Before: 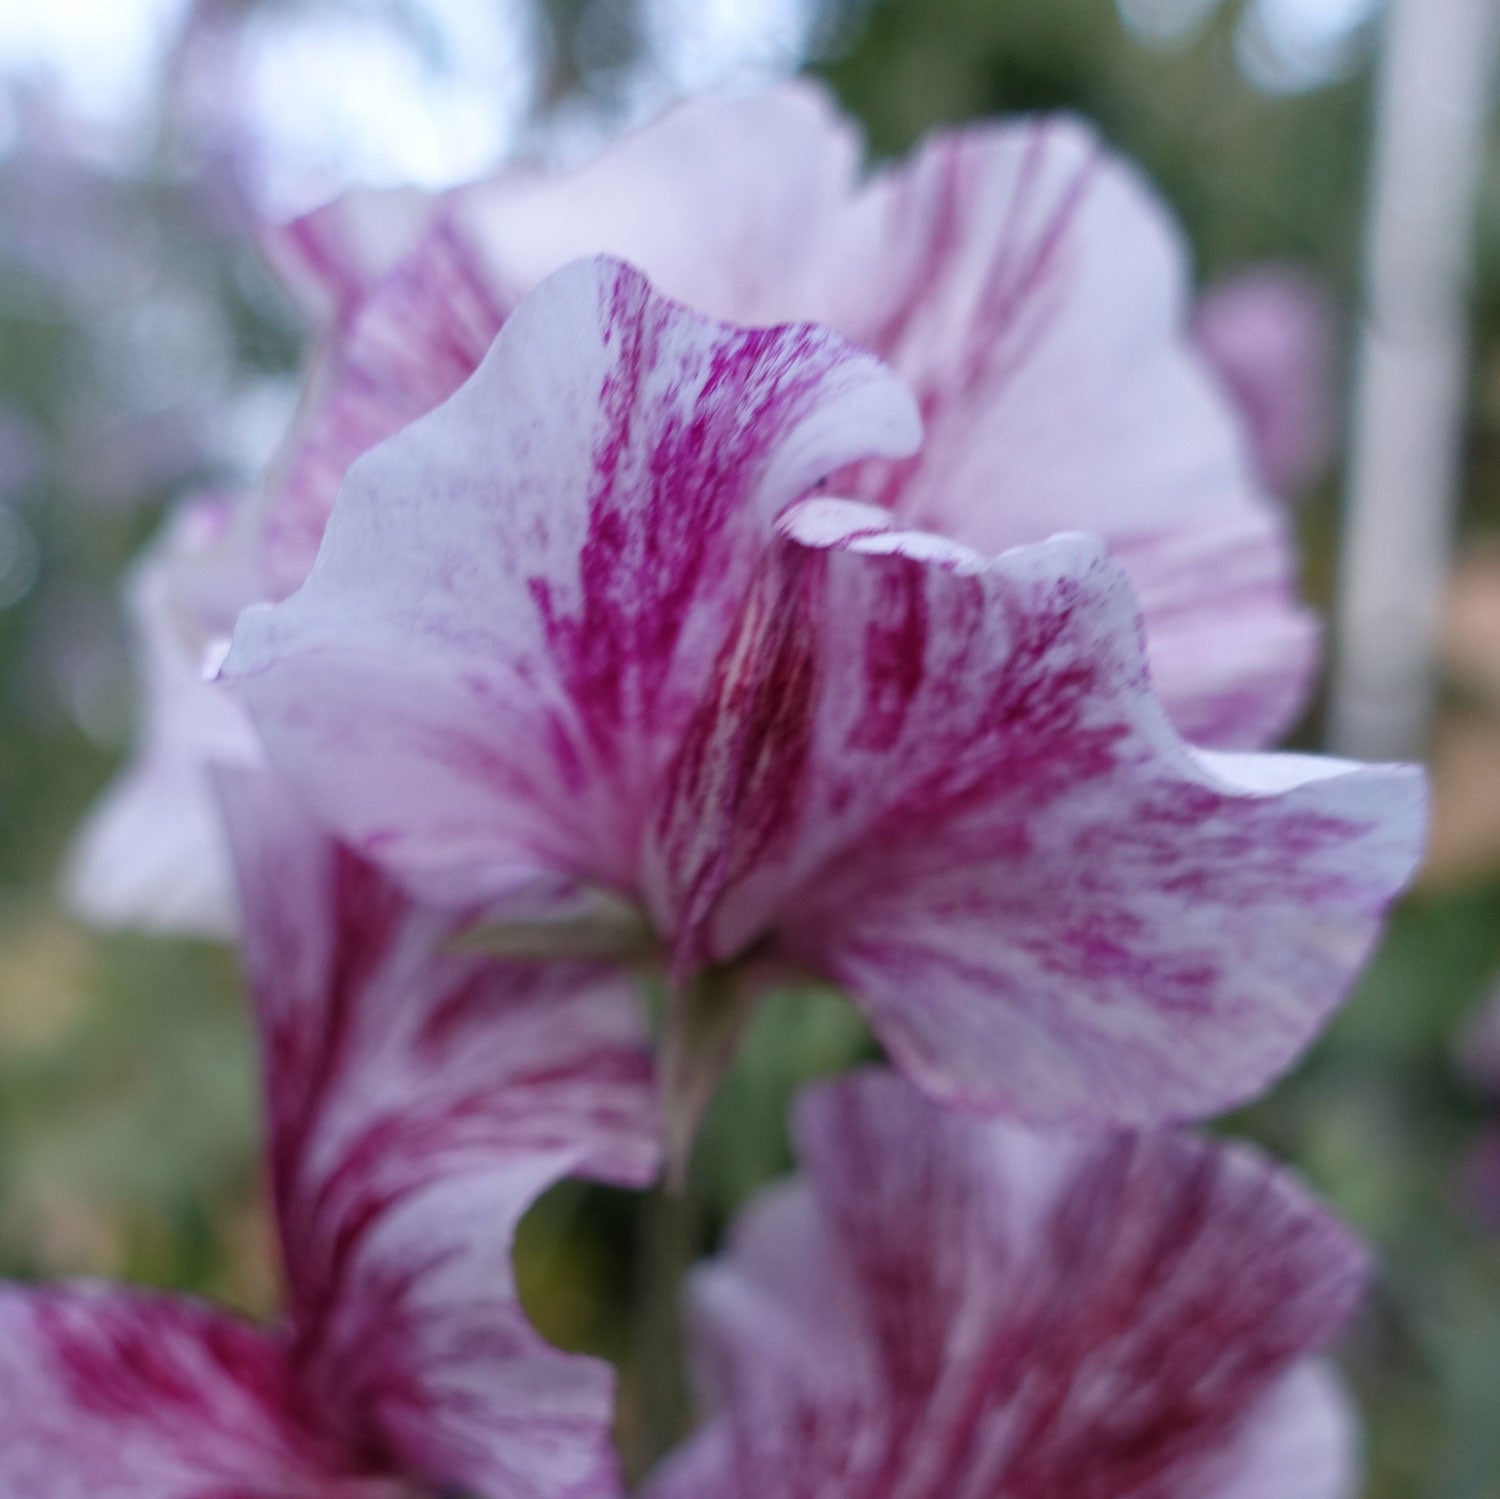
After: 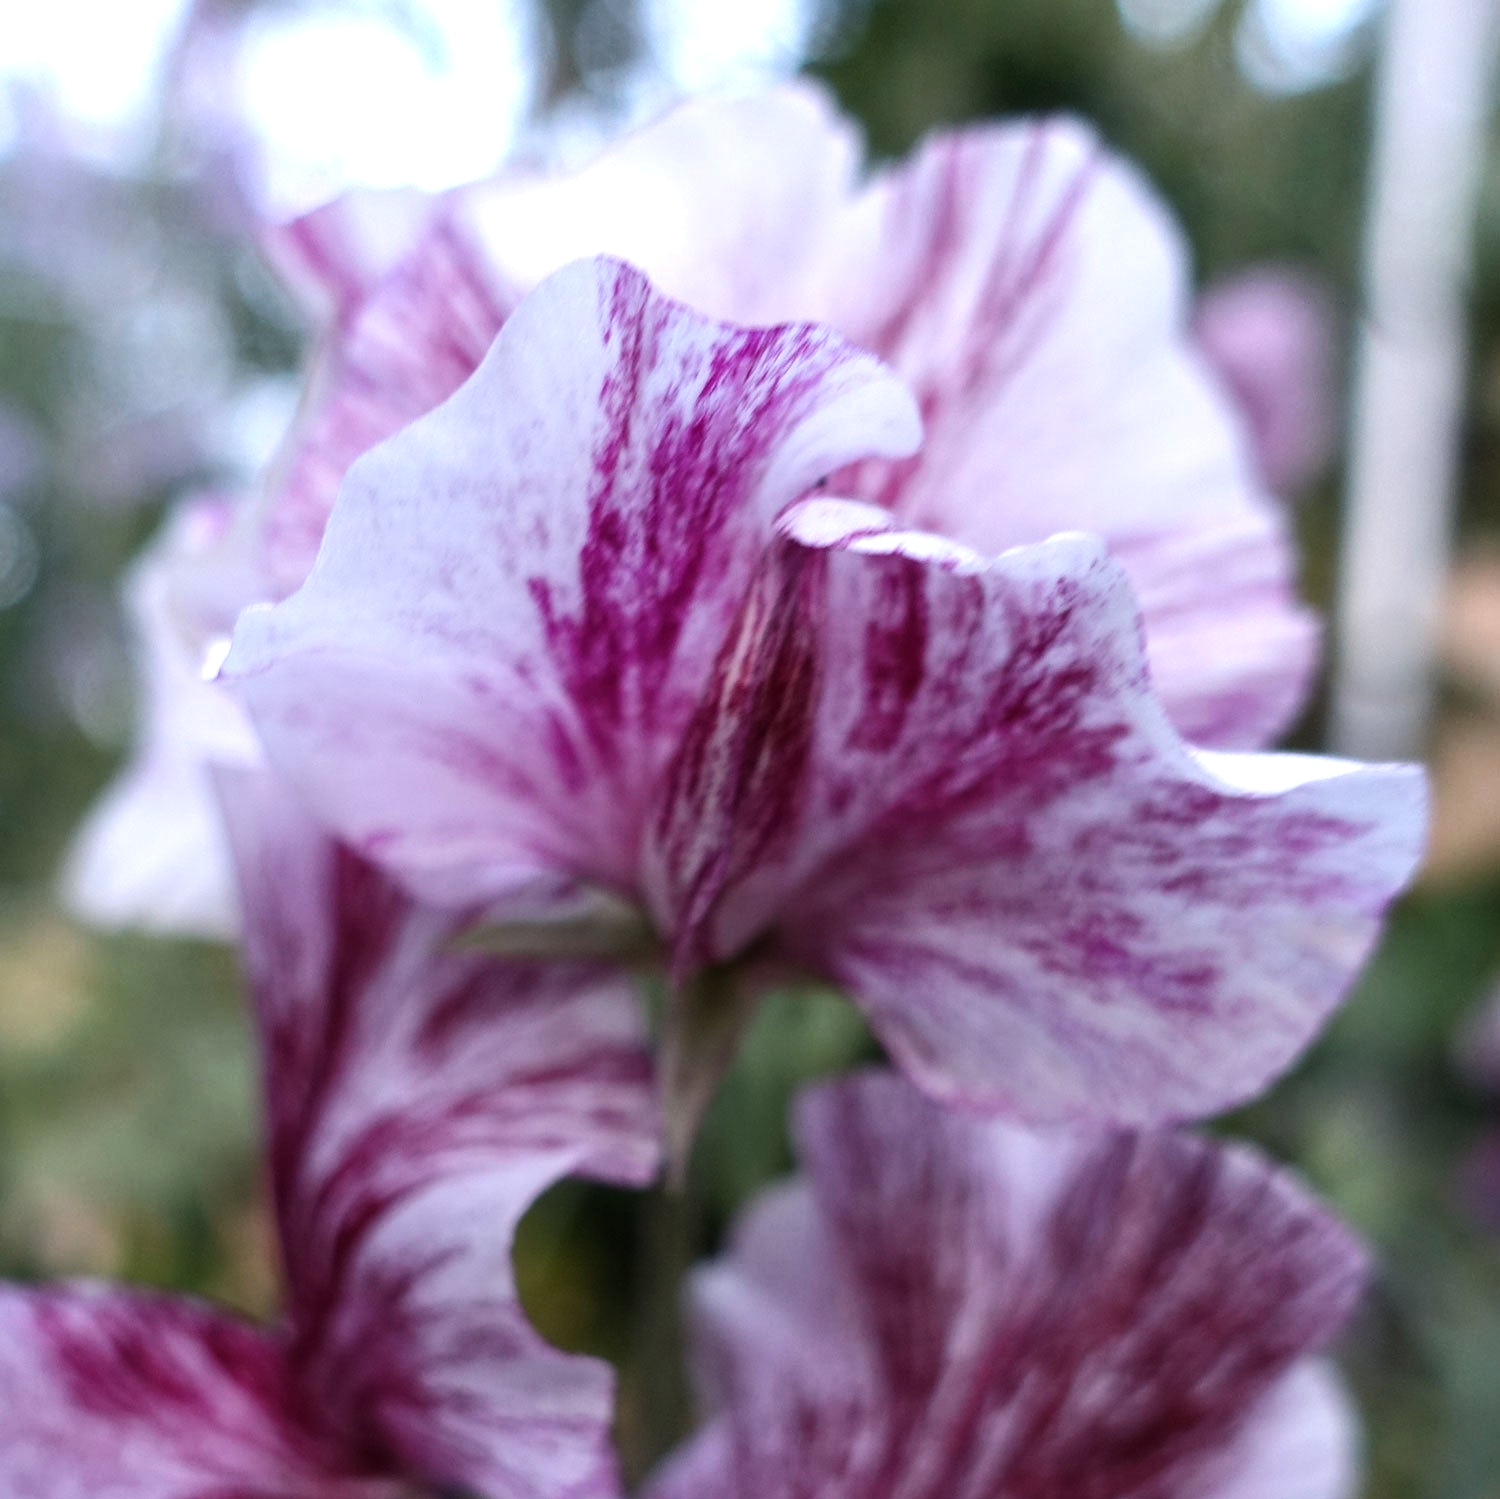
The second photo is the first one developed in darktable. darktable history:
tone equalizer: -8 EV -0.717 EV, -7 EV -0.681 EV, -6 EV -0.57 EV, -5 EV -0.376 EV, -3 EV 0.398 EV, -2 EV 0.6 EV, -1 EV 0.678 EV, +0 EV 0.778 EV, edges refinement/feathering 500, mask exposure compensation -1.57 EV, preserve details no
